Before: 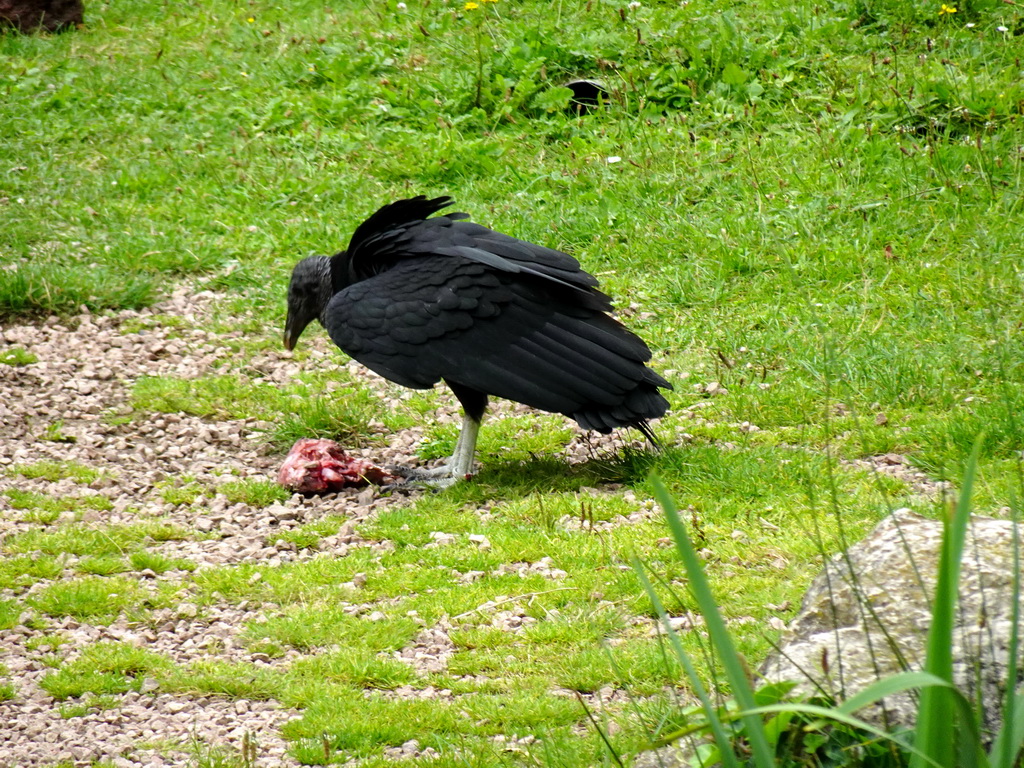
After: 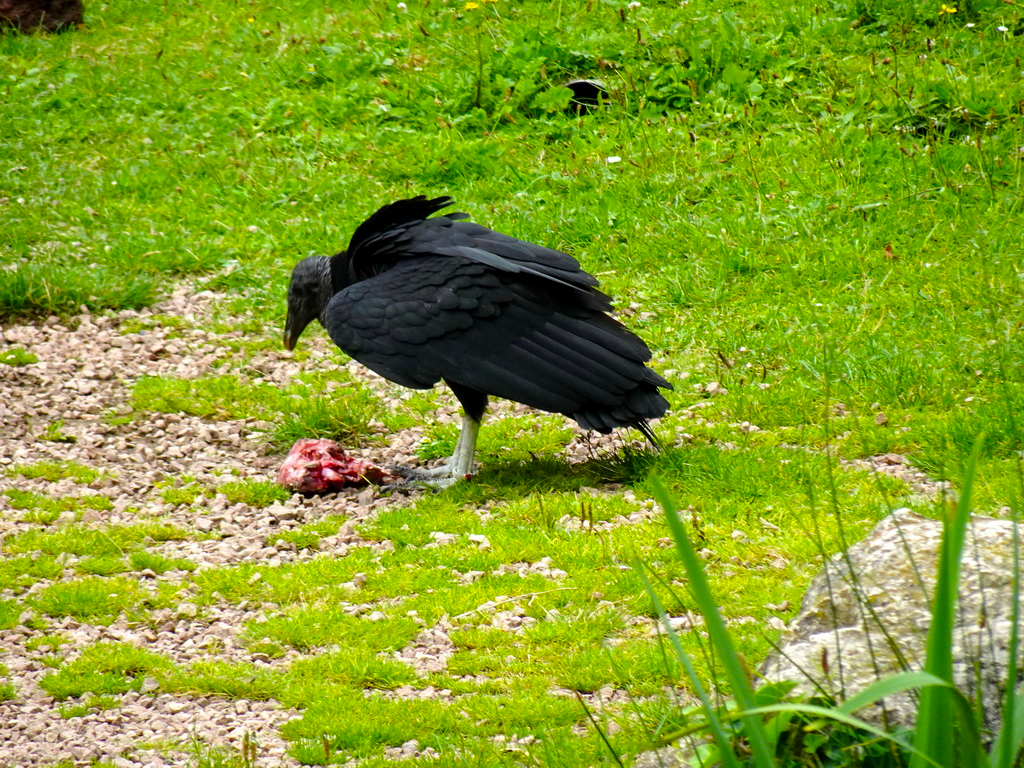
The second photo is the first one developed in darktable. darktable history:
color balance rgb: global offset › hue 168.63°, perceptual saturation grading › global saturation 29.814%, global vibrance 9.584%
